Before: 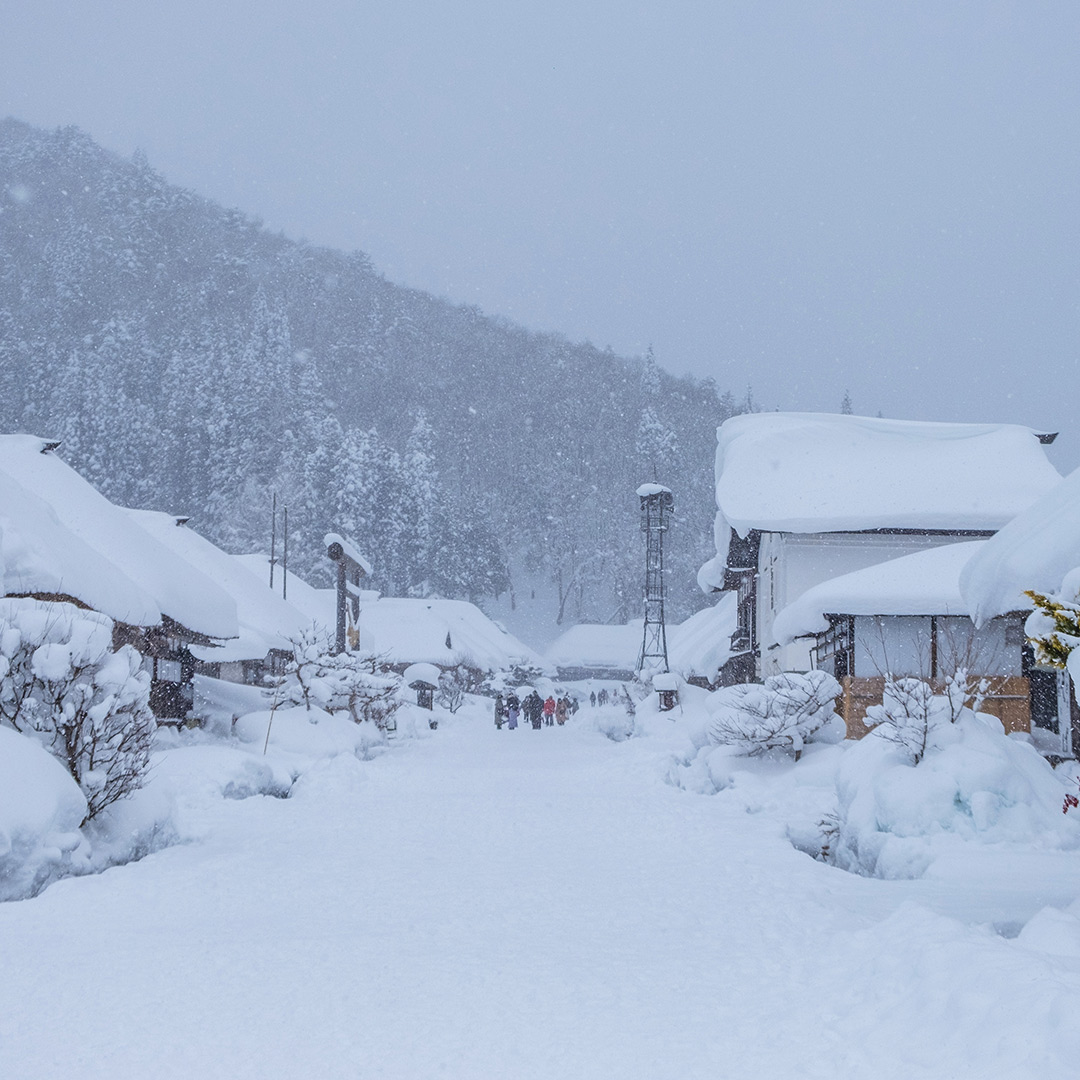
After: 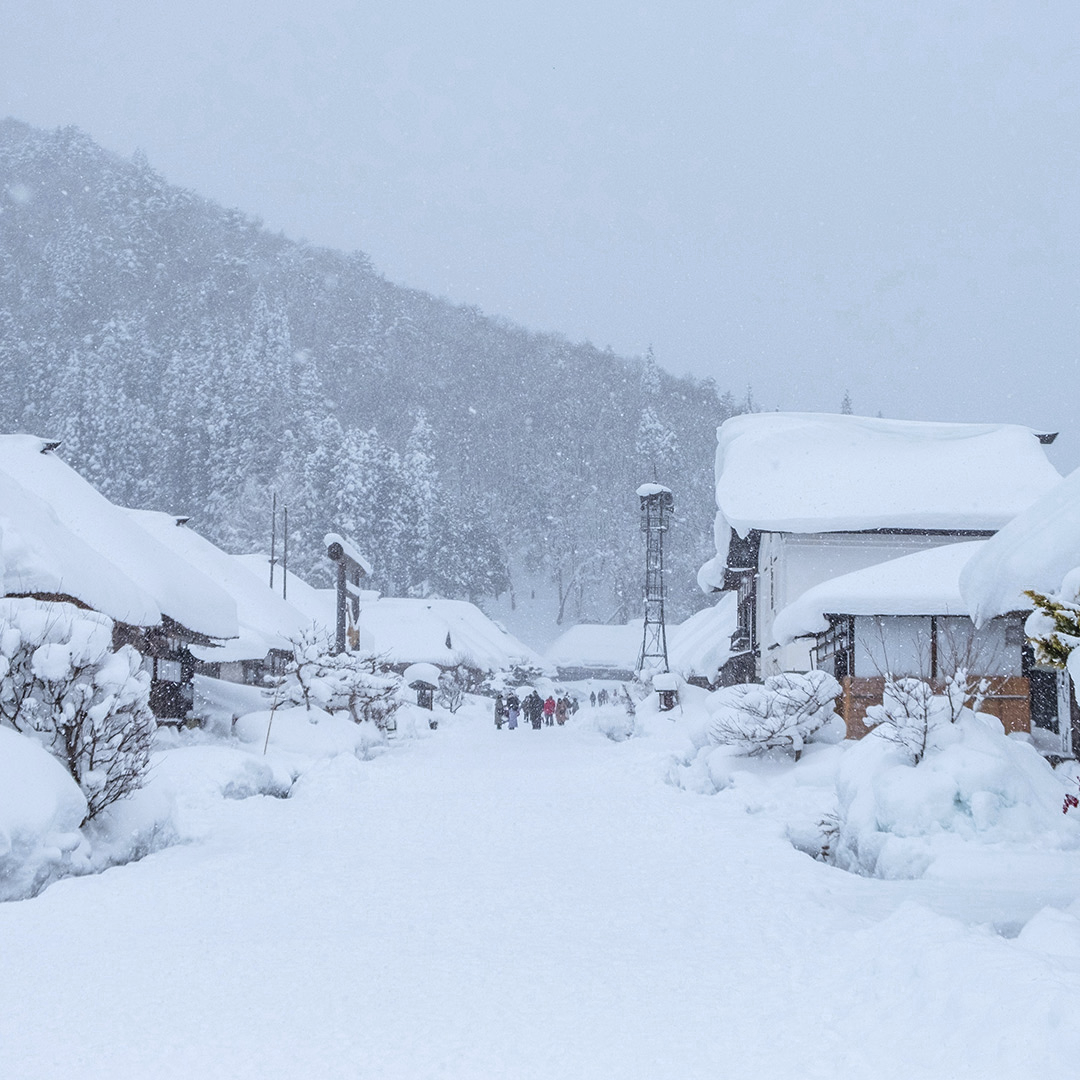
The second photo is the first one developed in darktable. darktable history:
color zones: curves: ch0 [(0, 0.466) (0.128, 0.466) (0.25, 0.5) (0.375, 0.456) (0.5, 0.5) (0.625, 0.5) (0.737, 0.652) (0.875, 0.5)]; ch1 [(0, 0.603) (0.125, 0.618) (0.261, 0.348) (0.372, 0.353) (0.497, 0.363) (0.611, 0.45) (0.731, 0.427) (0.875, 0.518) (0.998, 0.652)]; ch2 [(0, 0.559) (0.125, 0.451) (0.253, 0.564) (0.37, 0.578) (0.5, 0.466) (0.625, 0.471) (0.731, 0.471) (0.88, 0.485)]
